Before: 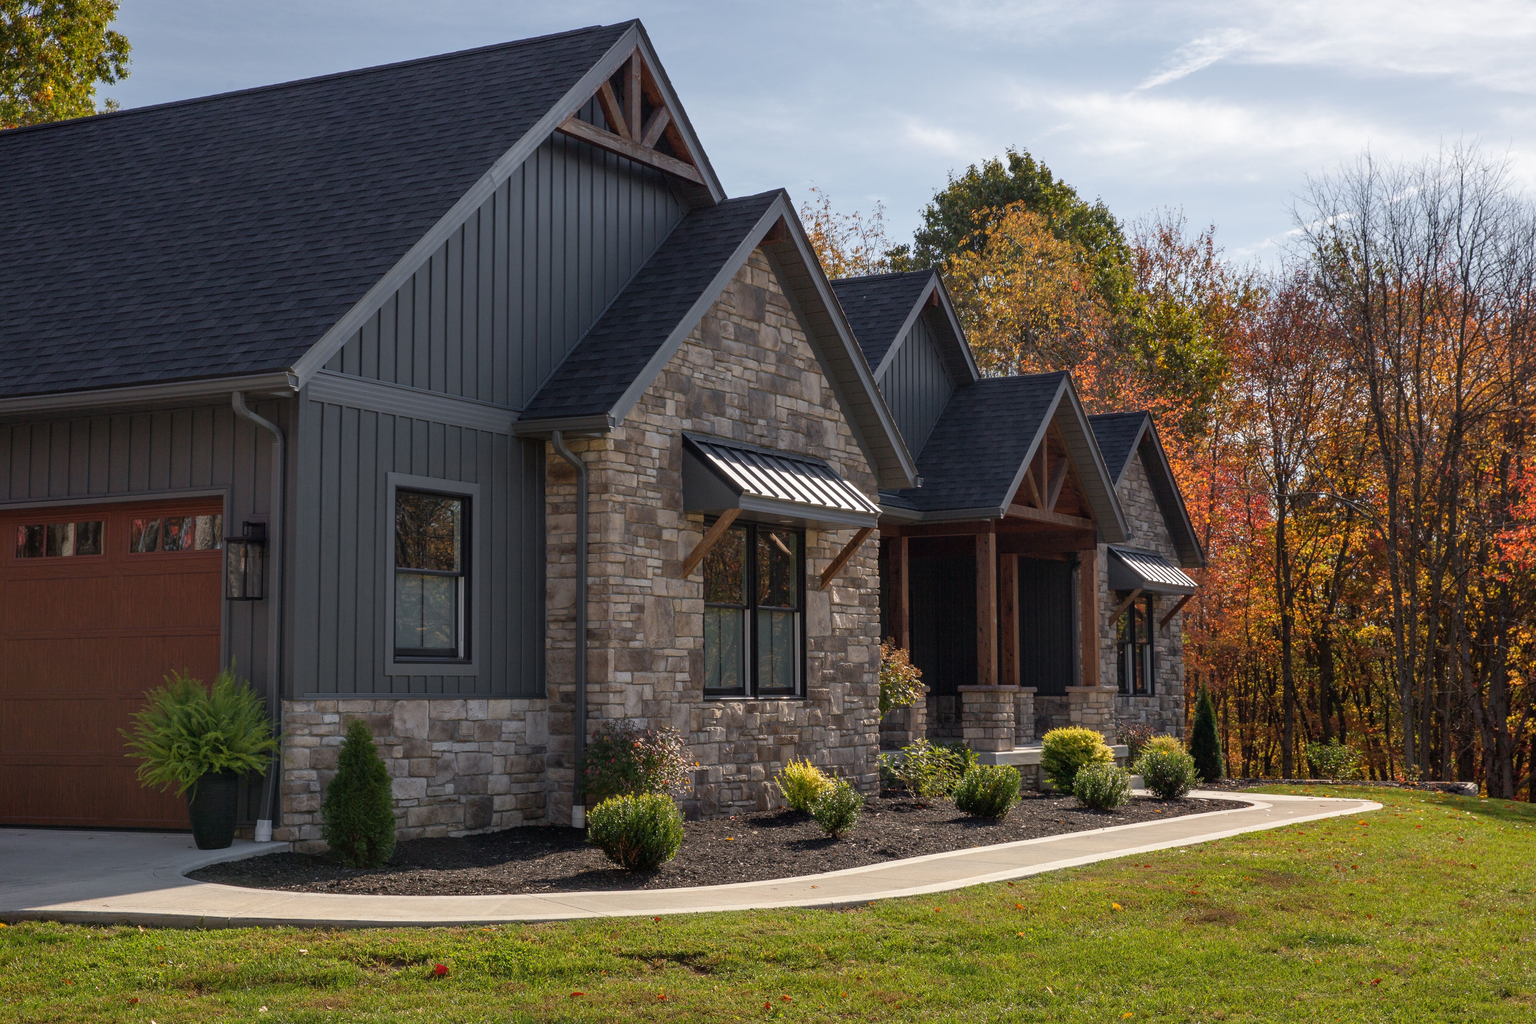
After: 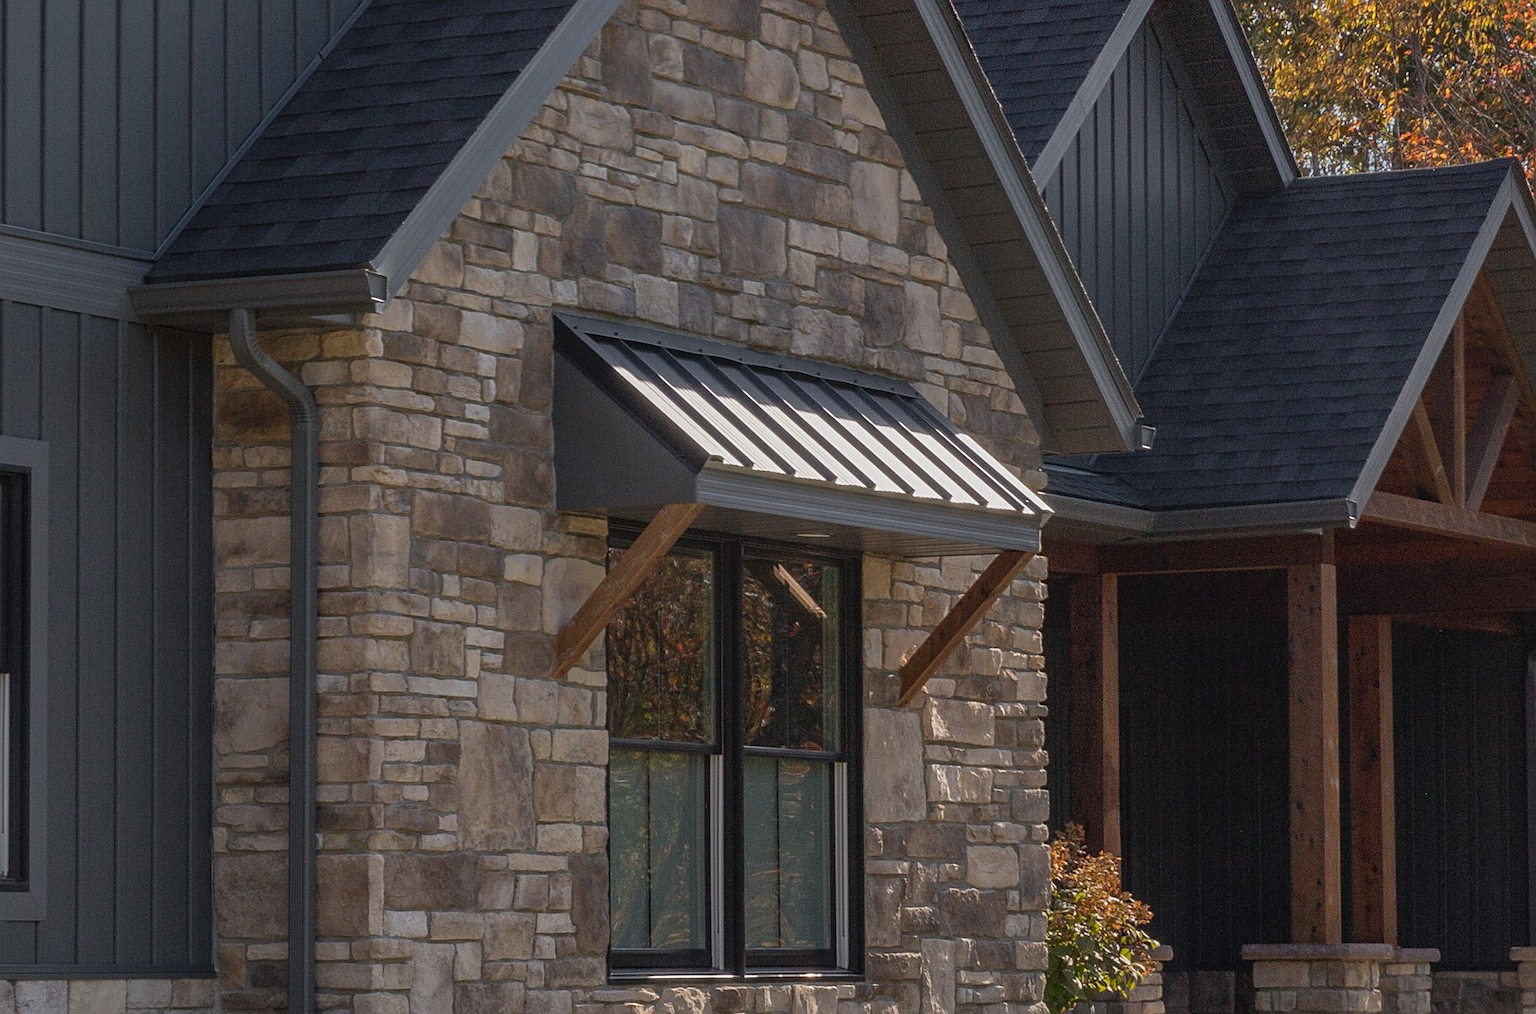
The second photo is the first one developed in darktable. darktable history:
sharpen: on, module defaults
crop: left 29.98%, top 29.995%, right 29.947%, bottom 30.262%
local contrast: highlights 46%, shadows 1%, detail 100%
